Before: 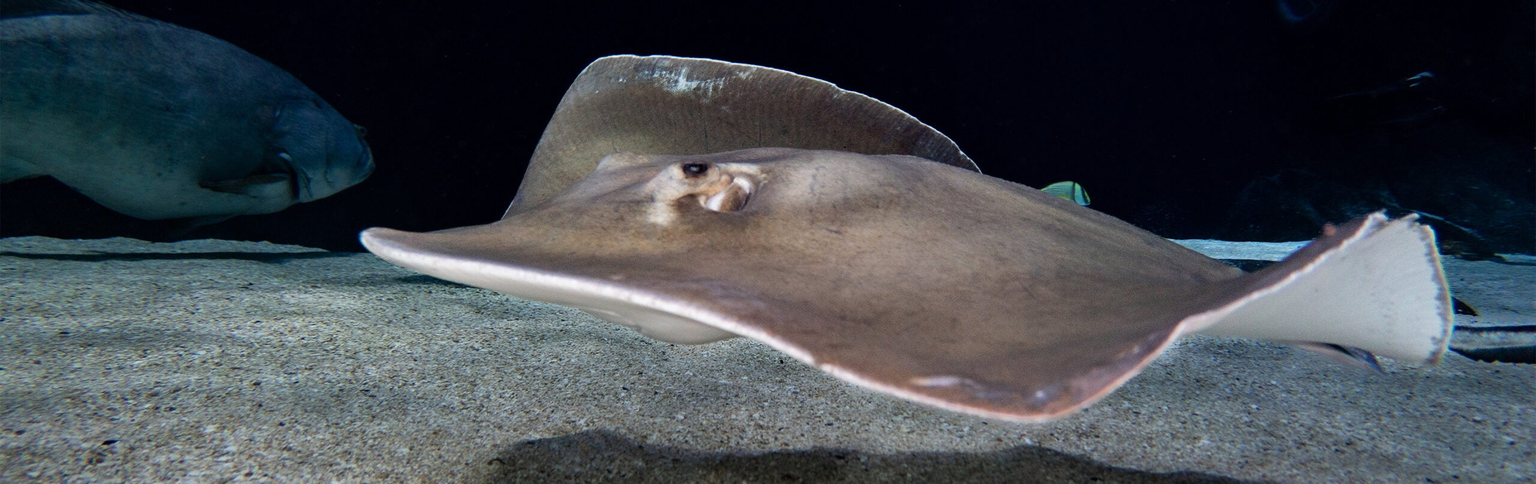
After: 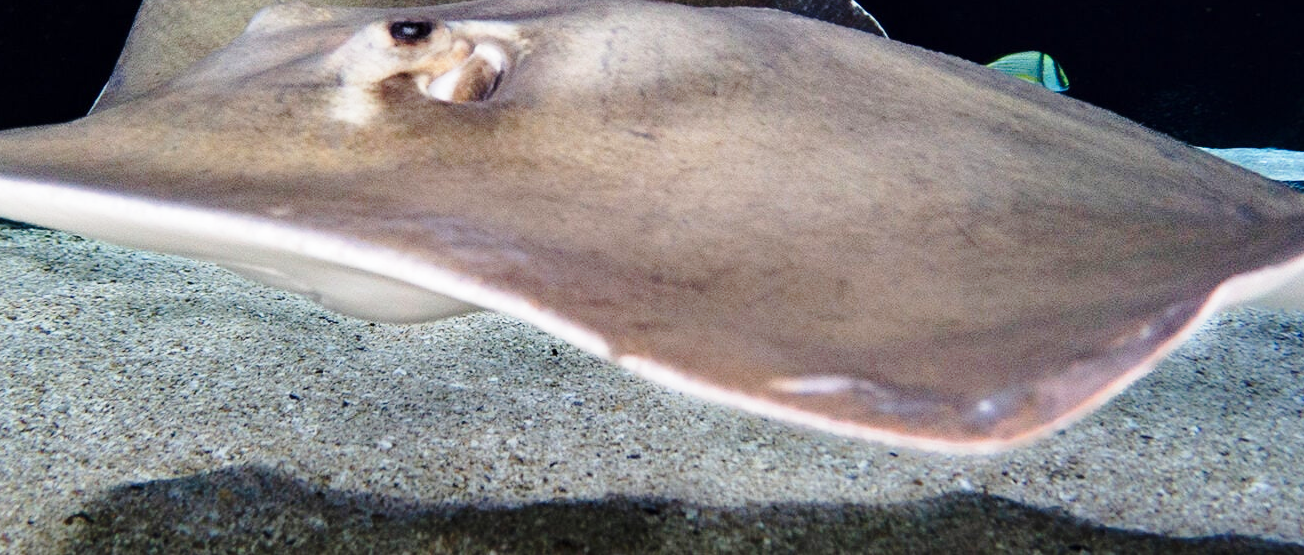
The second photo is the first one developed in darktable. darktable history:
crop and rotate: left 29.237%, top 31.152%, right 19.807%
base curve: curves: ch0 [(0, 0) (0.028, 0.03) (0.121, 0.232) (0.46, 0.748) (0.859, 0.968) (1, 1)], preserve colors none
